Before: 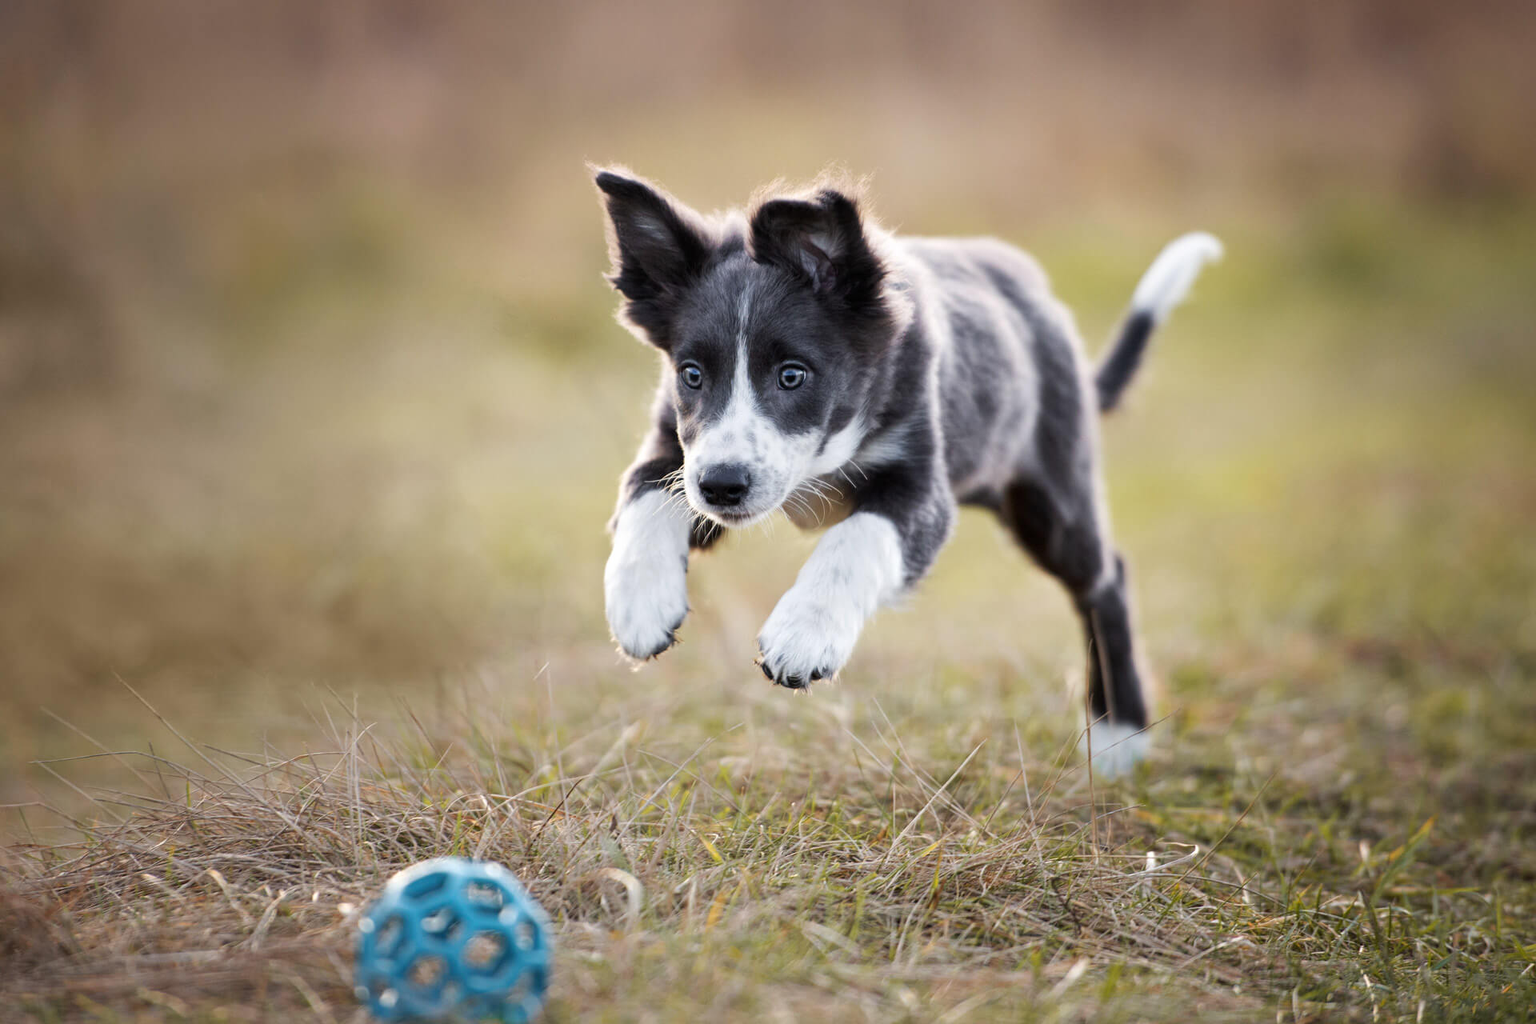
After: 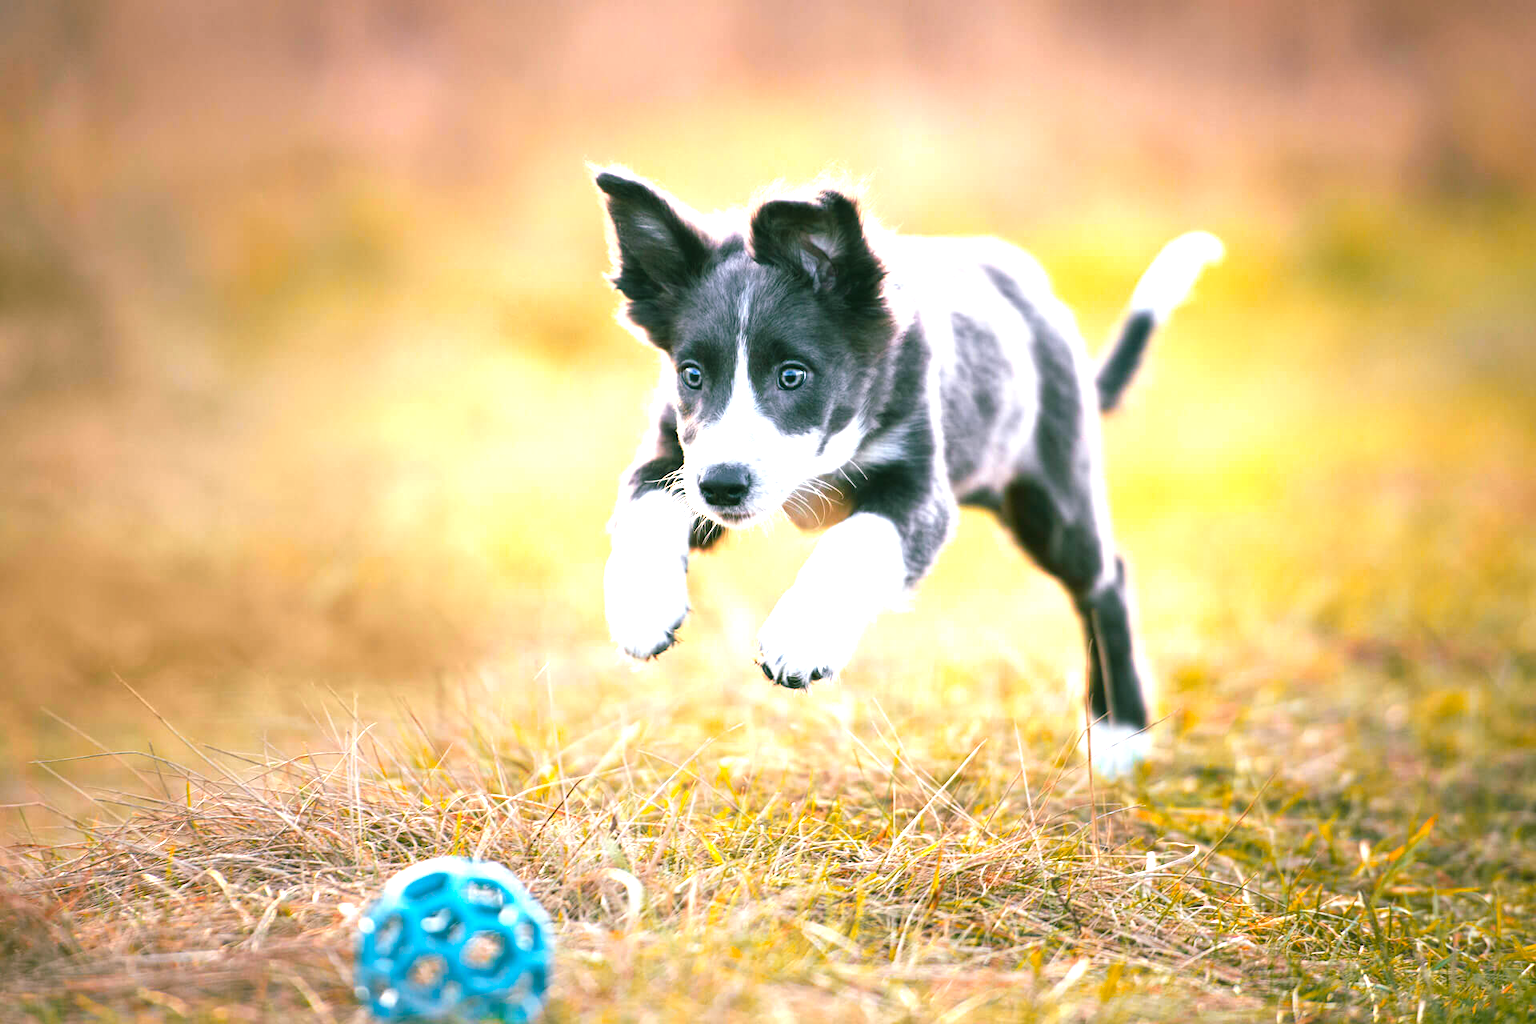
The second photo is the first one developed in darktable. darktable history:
color zones: curves: ch1 [(0.24, 0.629) (0.75, 0.5)]; ch2 [(0.255, 0.454) (0.745, 0.491)]
color balance rgb: shadows lift › chroma 12.008%, shadows lift › hue 132.94°, power › hue 72.39°, global offset › luminance 0.756%, perceptual saturation grading › global saturation 25.704%
exposure: black level correction 0, exposure 1.2 EV, compensate exposure bias true, compensate highlight preservation false
